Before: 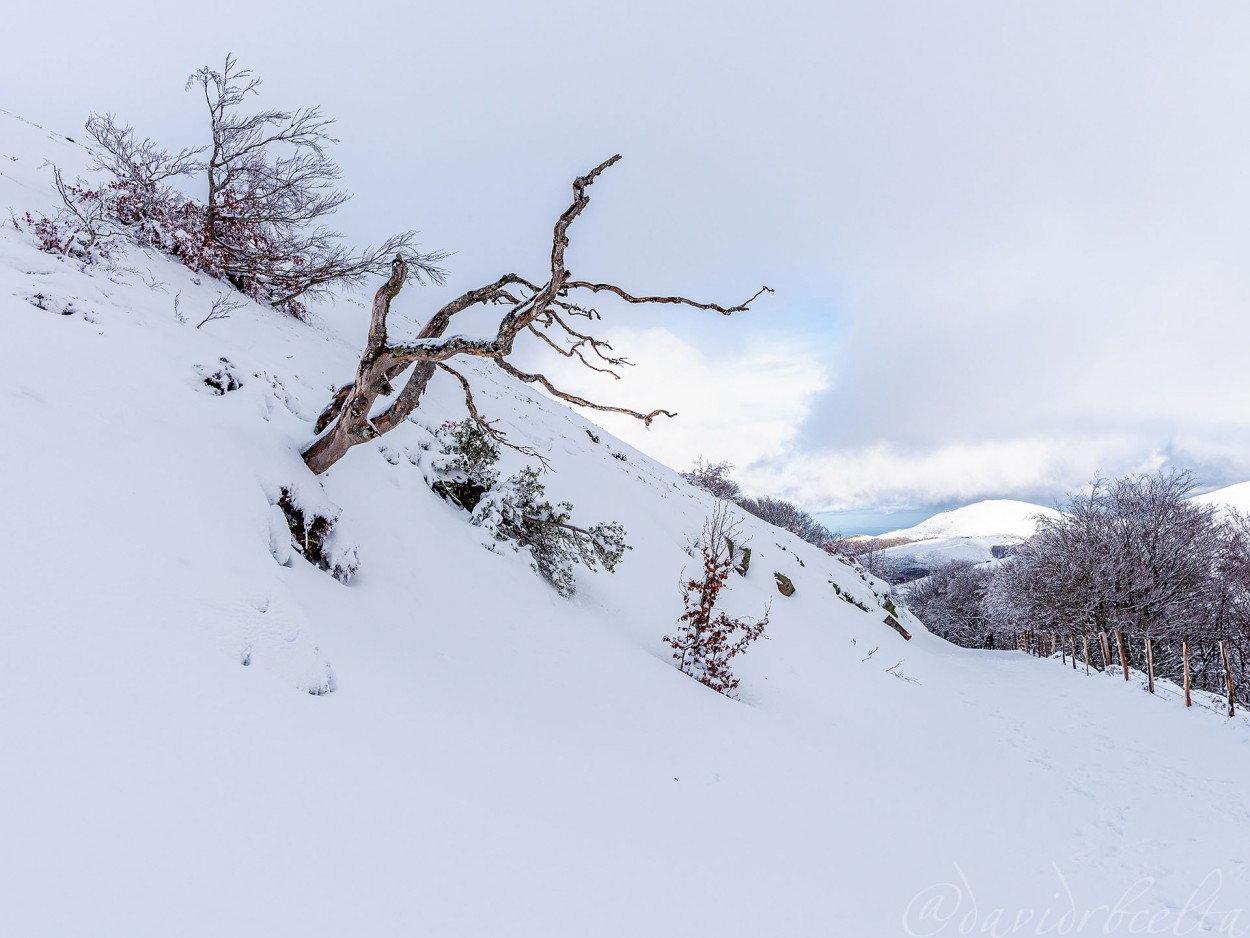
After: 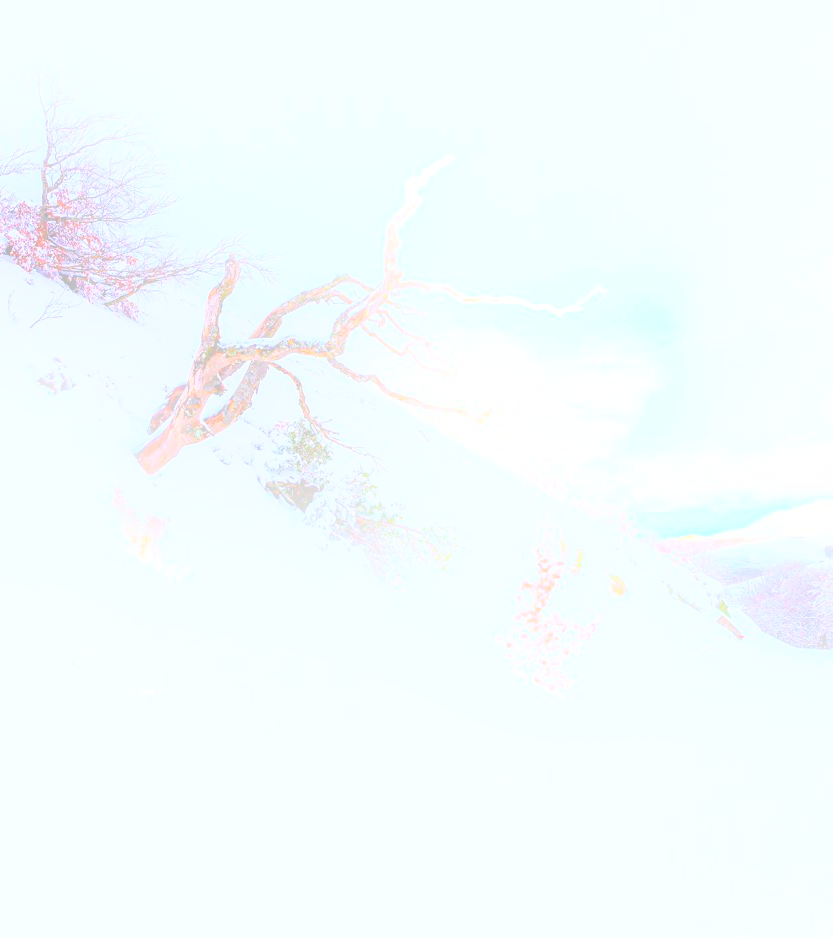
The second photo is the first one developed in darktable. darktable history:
bloom: on, module defaults
contrast brightness saturation: contrast 0.24, brightness 0.26, saturation 0.39
crop and rotate: left 13.409%, right 19.924%
